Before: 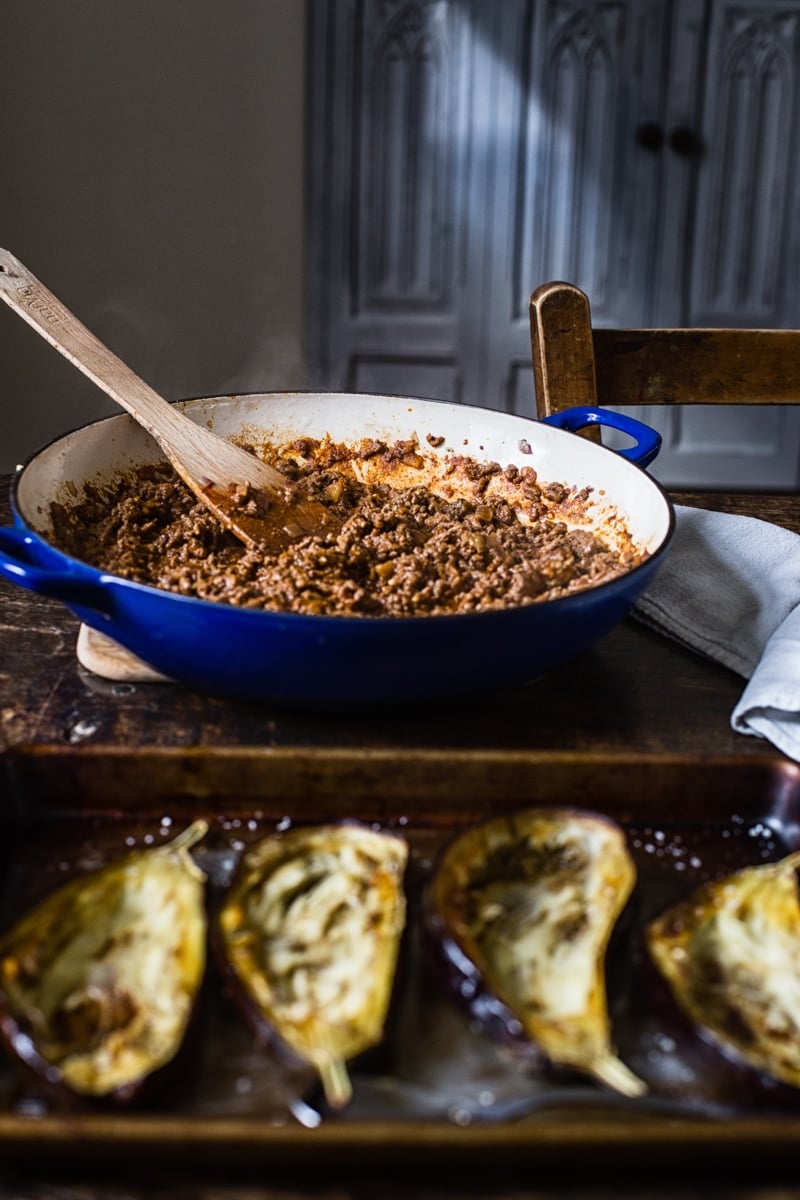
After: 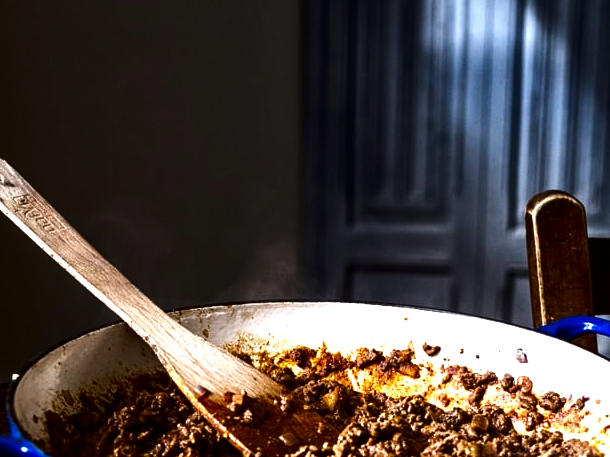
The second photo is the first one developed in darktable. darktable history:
tone equalizer: -8 EV -1.08 EV, -7 EV -1.01 EV, -6 EV -0.867 EV, -5 EV -0.578 EV, -3 EV 0.578 EV, -2 EV 0.867 EV, -1 EV 1.01 EV, +0 EV 1.08 EV, edges refinement/feathering 500, mask exposure compensation -1.57 EV, preserve details no
crop: left 0.579%, top 7.627%, right 23.167%, bottom 54.275%
contrast brightness saturation: brightness -0.25, saturation 0.2
